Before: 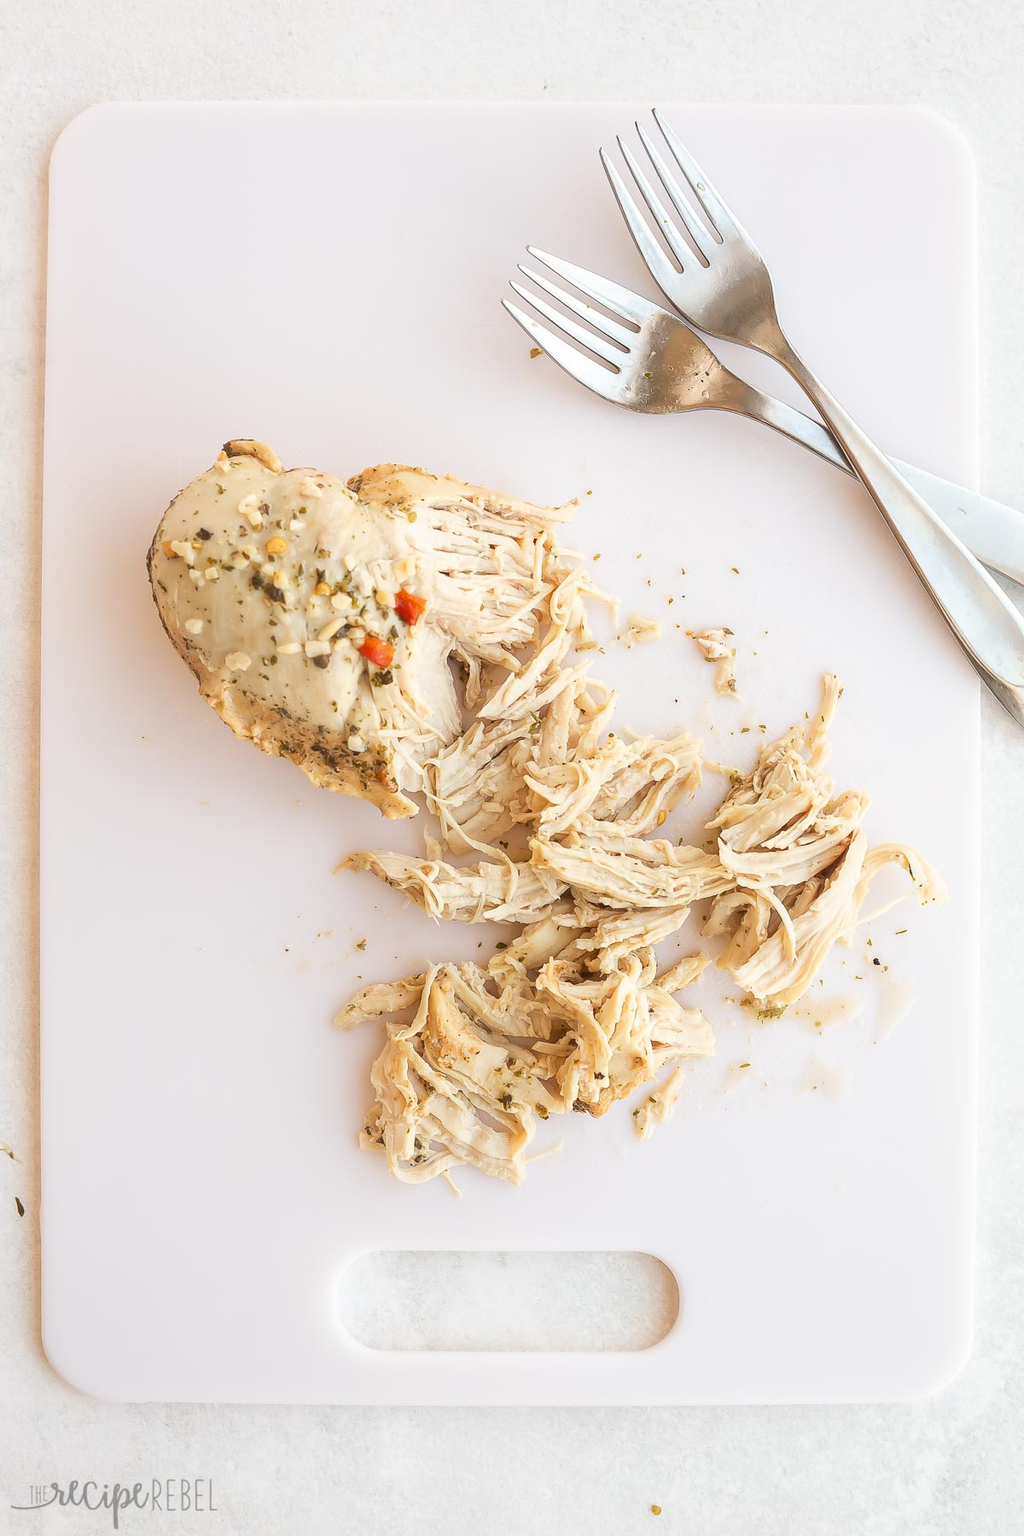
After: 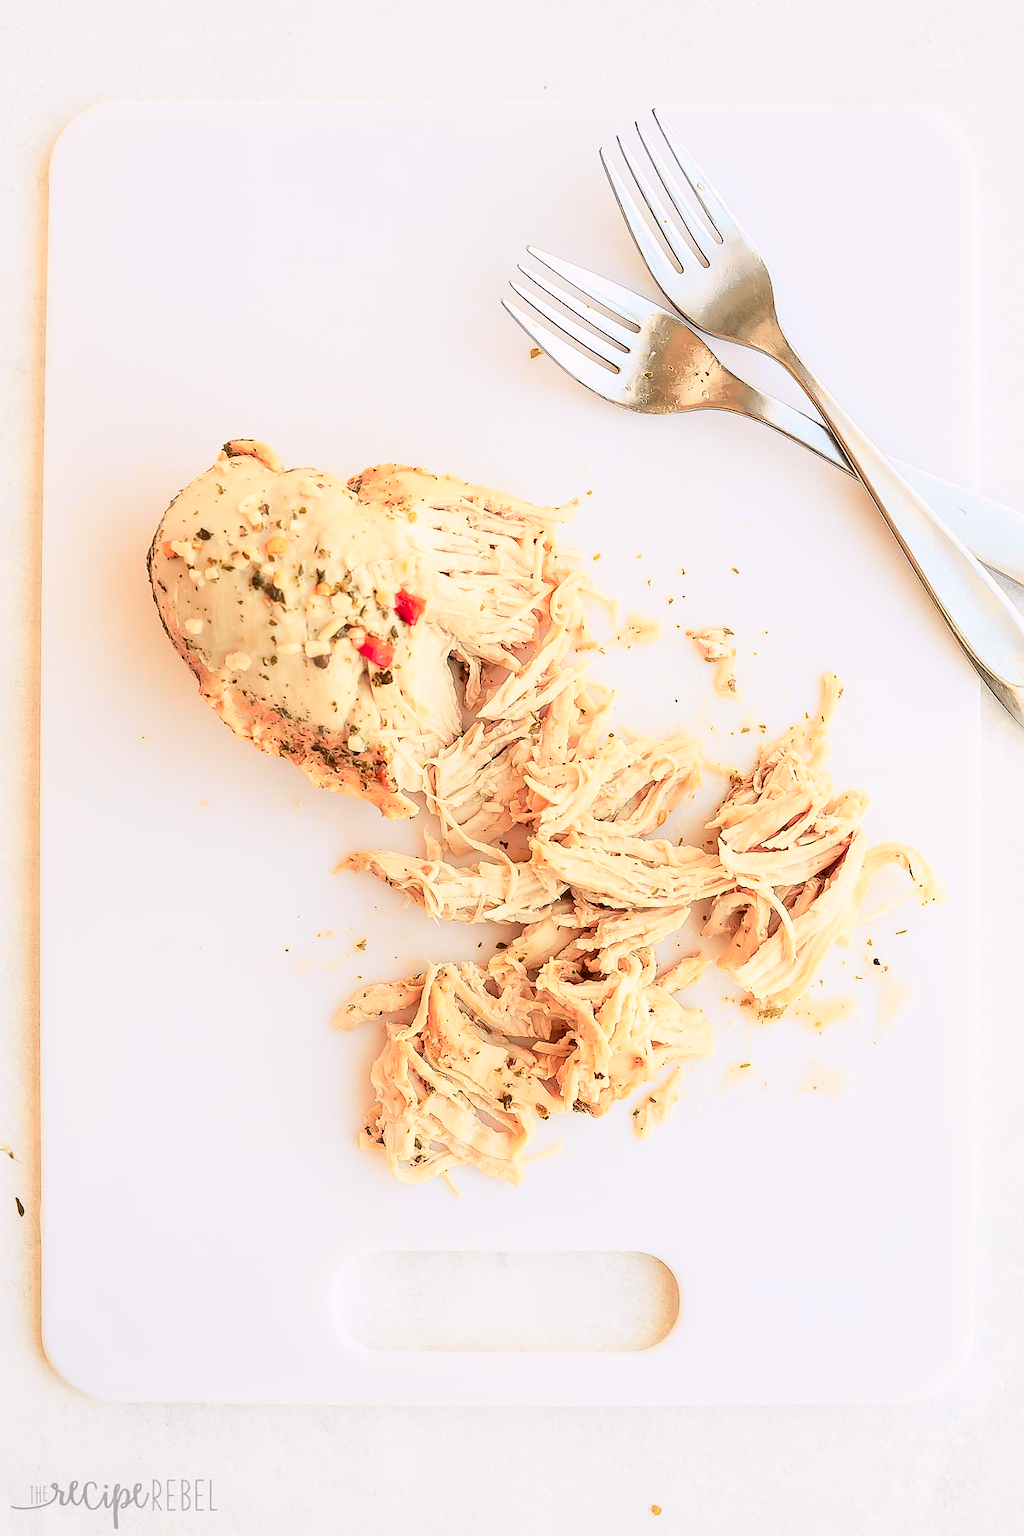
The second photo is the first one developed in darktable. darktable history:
color zones: curves: ch1 [(0.309, 0.524) (0.41, 0.329) (0.508, 0.509)]; ch2 [(0.25, 0.457) (0.75, 0.5)]
tone curve: curves: ch0 [(0, 0.011) (0.053, 0.026) (0.174, 0.115) (0.398, 0.444) (0.673, 0.775) (0.829, 0.906) (0.991, 0.981)]; ch1 [(0, 0) (0.276, 0.206) (0.409, 0.383) (0.473, 0.458) (0.492, 0.501) (0.512, 0.513) (0.54, 0.543) (0.585, 0.617) (0.659, 0.686) (0.78, 0.8) (1, 1)]; ch2 [(0, 0) (0.438, 0.449) (0.473, 0.469) (0.503, 0.5) (0.523, 0.534) (0.562, 0.594) (0.612, 0.635) (0.695, 0.713) (1, 1)], color space Lab, independent channels, preserve colors none
sharpen: radius 1.025
